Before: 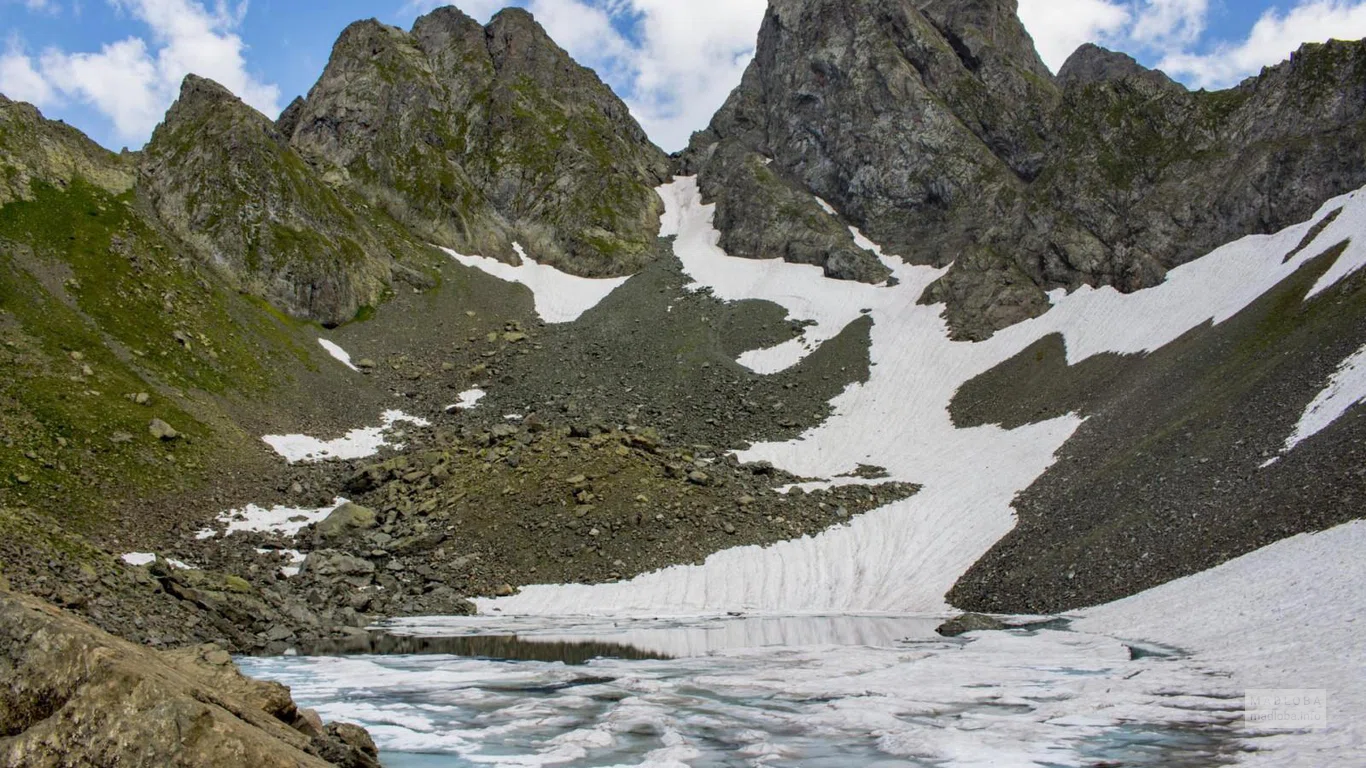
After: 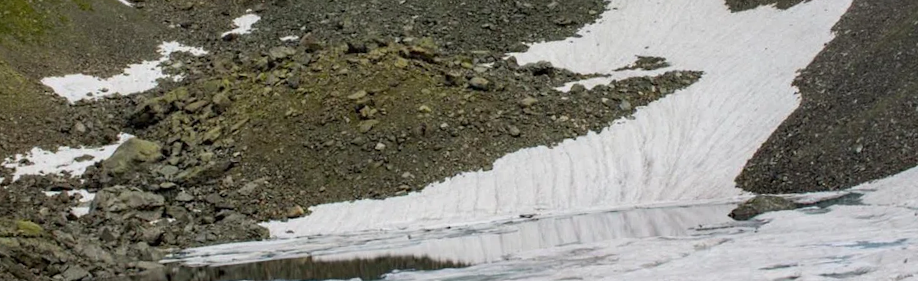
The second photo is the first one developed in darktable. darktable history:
rotate and perspective: rotation -4.86°, automatic cropping off
crop: left 18.091%, top 51.13%, right 17.525%, bottom 16.85%
